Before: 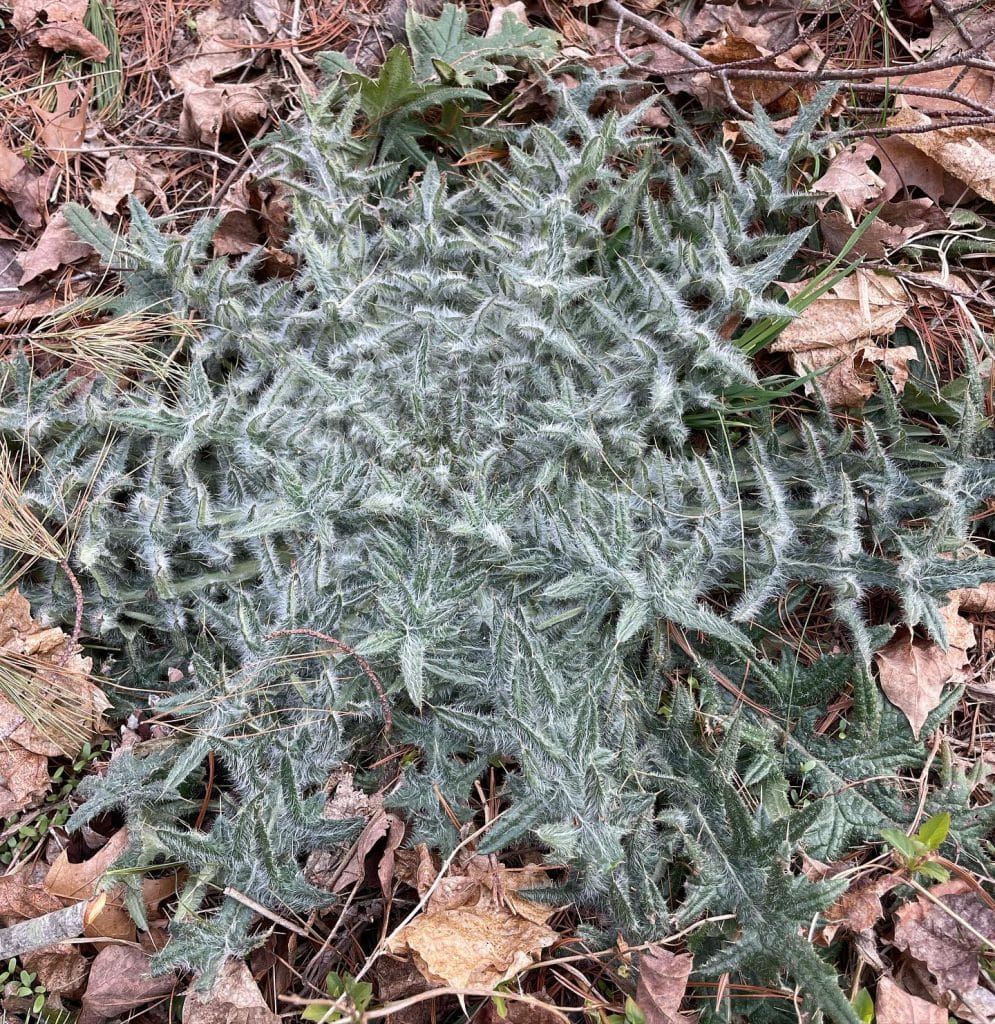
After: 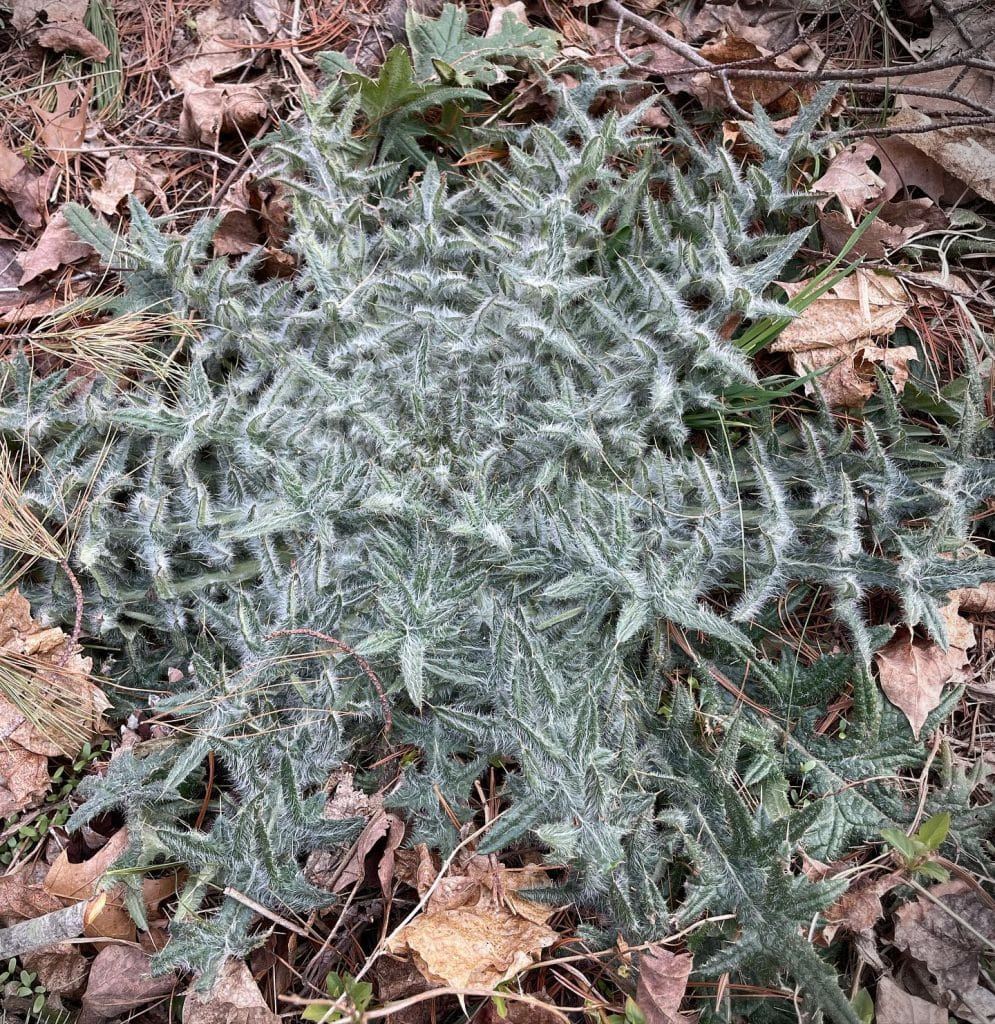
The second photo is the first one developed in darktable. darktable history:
vignetting: fall-off start 92.66%, center (-0.148, 0.018), dithering 8-bit output
